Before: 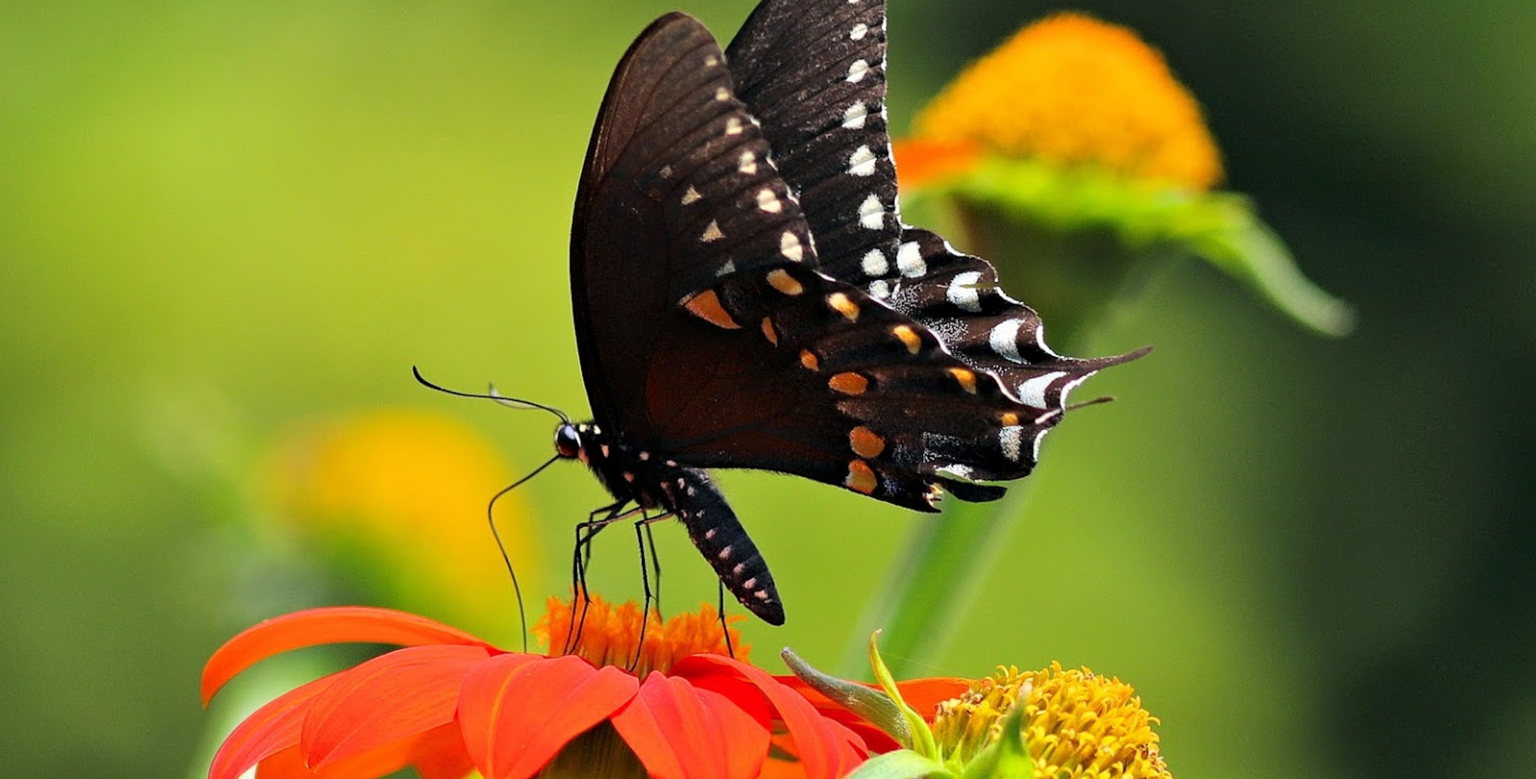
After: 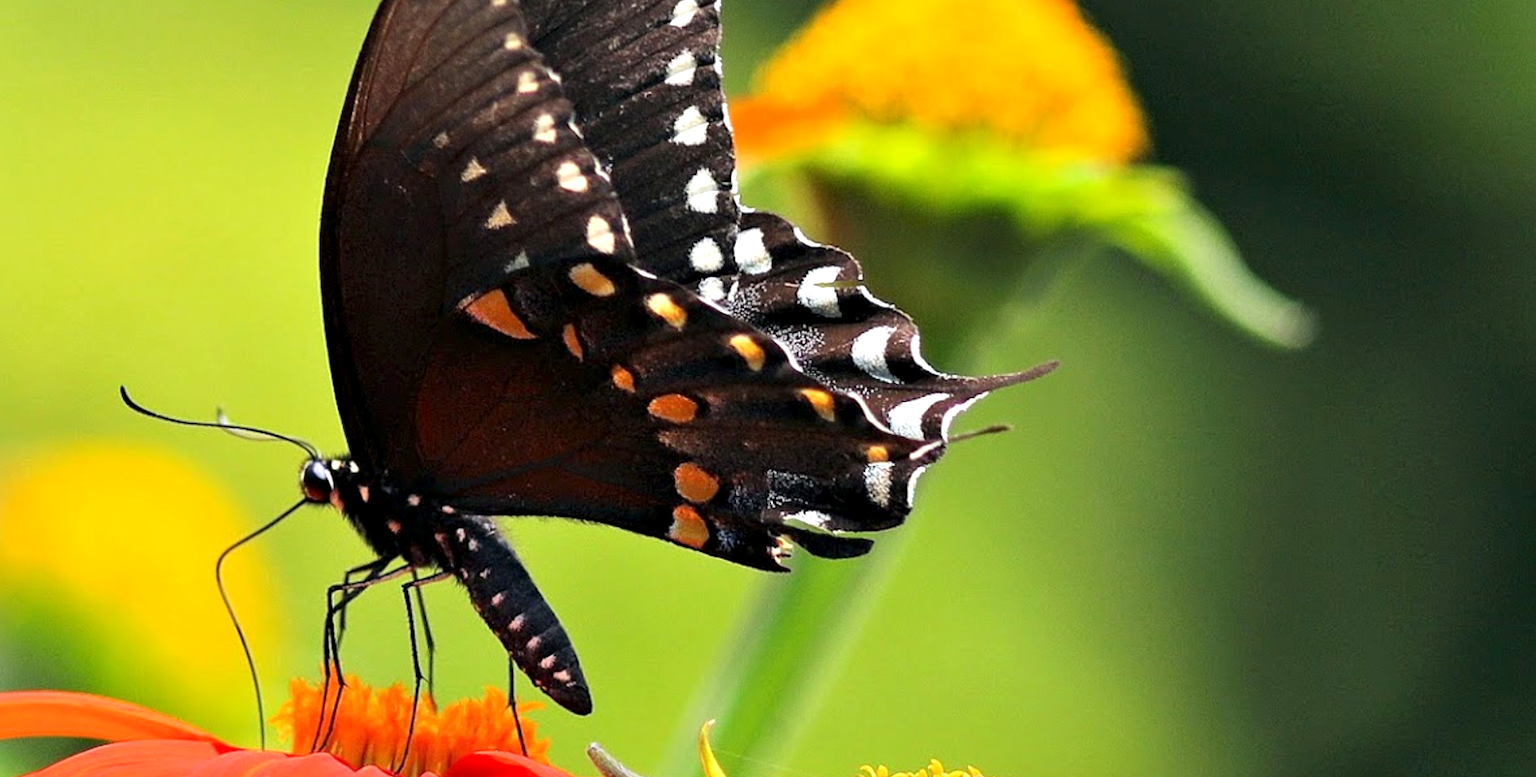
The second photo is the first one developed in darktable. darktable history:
exposure: black level correction 0.001, exposure 0.5 EV, compensate exposure bias true, compensate highlight preservation false
crop and rotate: left 20.74%, top 7.912%, right 0.375%, bottom 13.378%
